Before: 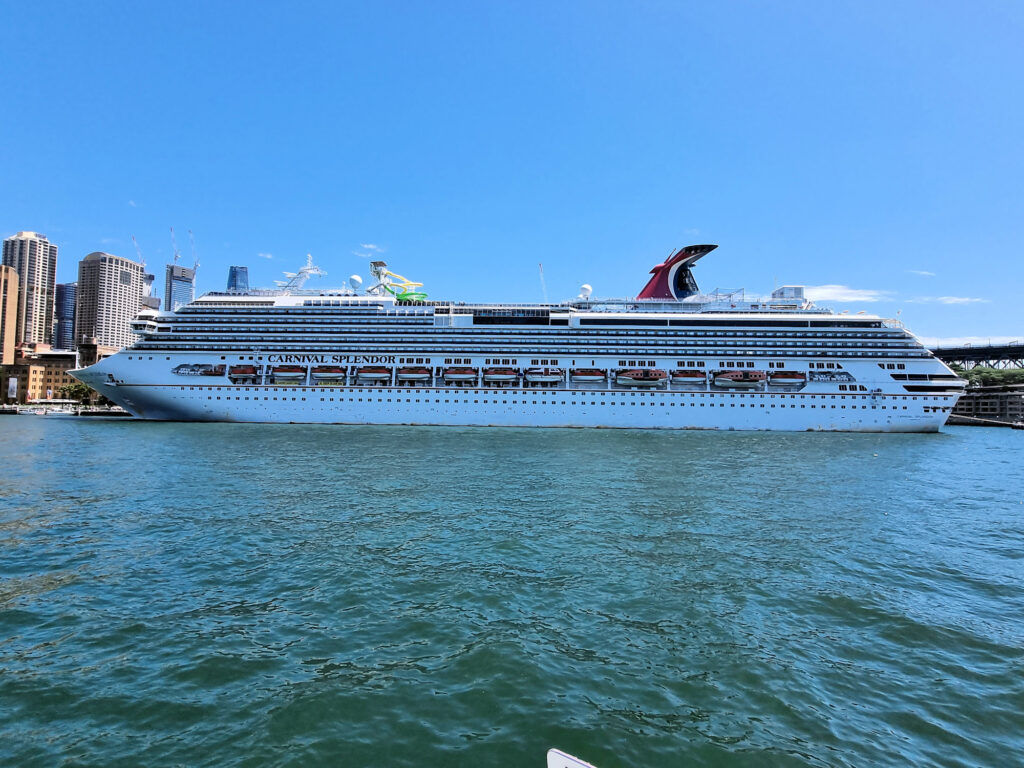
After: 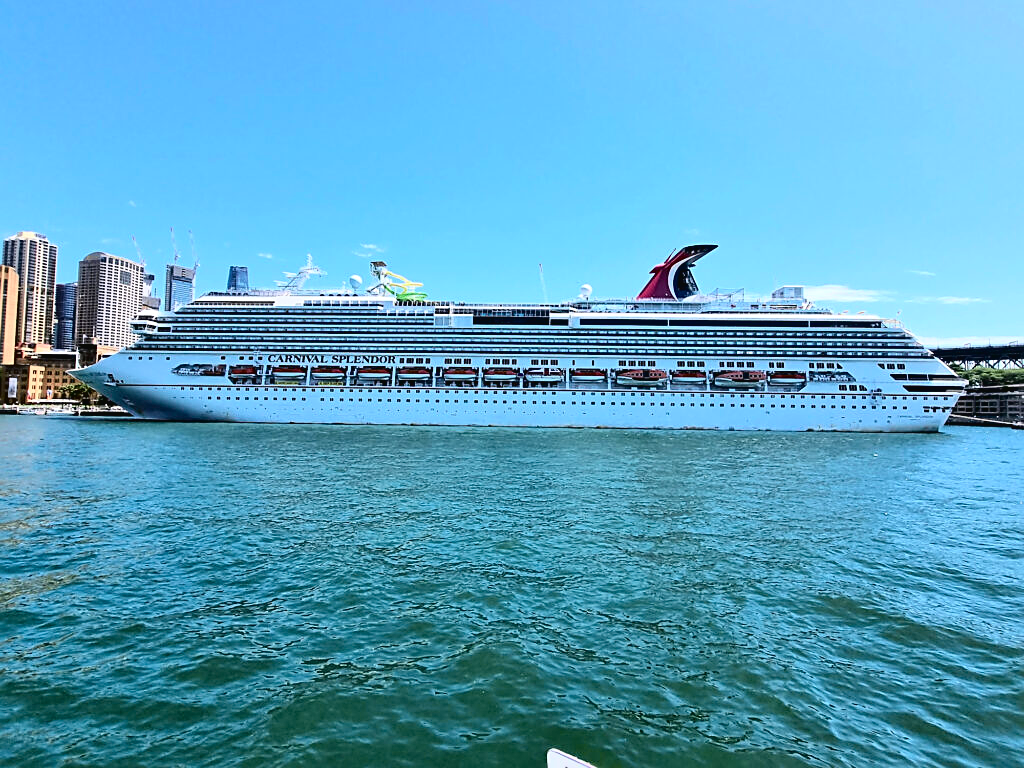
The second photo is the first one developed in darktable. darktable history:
tone curve: curves: ch0 [(0, 0.024) (0.049, 0.038) (0.176, 0.162) (0.311, 0.337) (0.416, 0.471) (0.565, 0.658) (0.817, 0.911) (1, 1)]; ch1 [(0, 0) (0.351, 0.347) (0.446, 0.42) (0.481, 0.463) (0.504, 0.504) (0.522, 0.521) (0.546, 0.563) (0.622, 0.664) (0.728, 0.786) (1, 1)]; ch2 [(0, 0) (0.327, 0.324) (0.427, 0.413) (0.458, 0.444) (0.502, 0.504) (0.526, 0.539) (0.547, 0.581) (0.601, 0.61) (0.76, 0.765) (1, 1)], color space Lab, independent channels, preserve colors none
sharpen: on, module defaults
